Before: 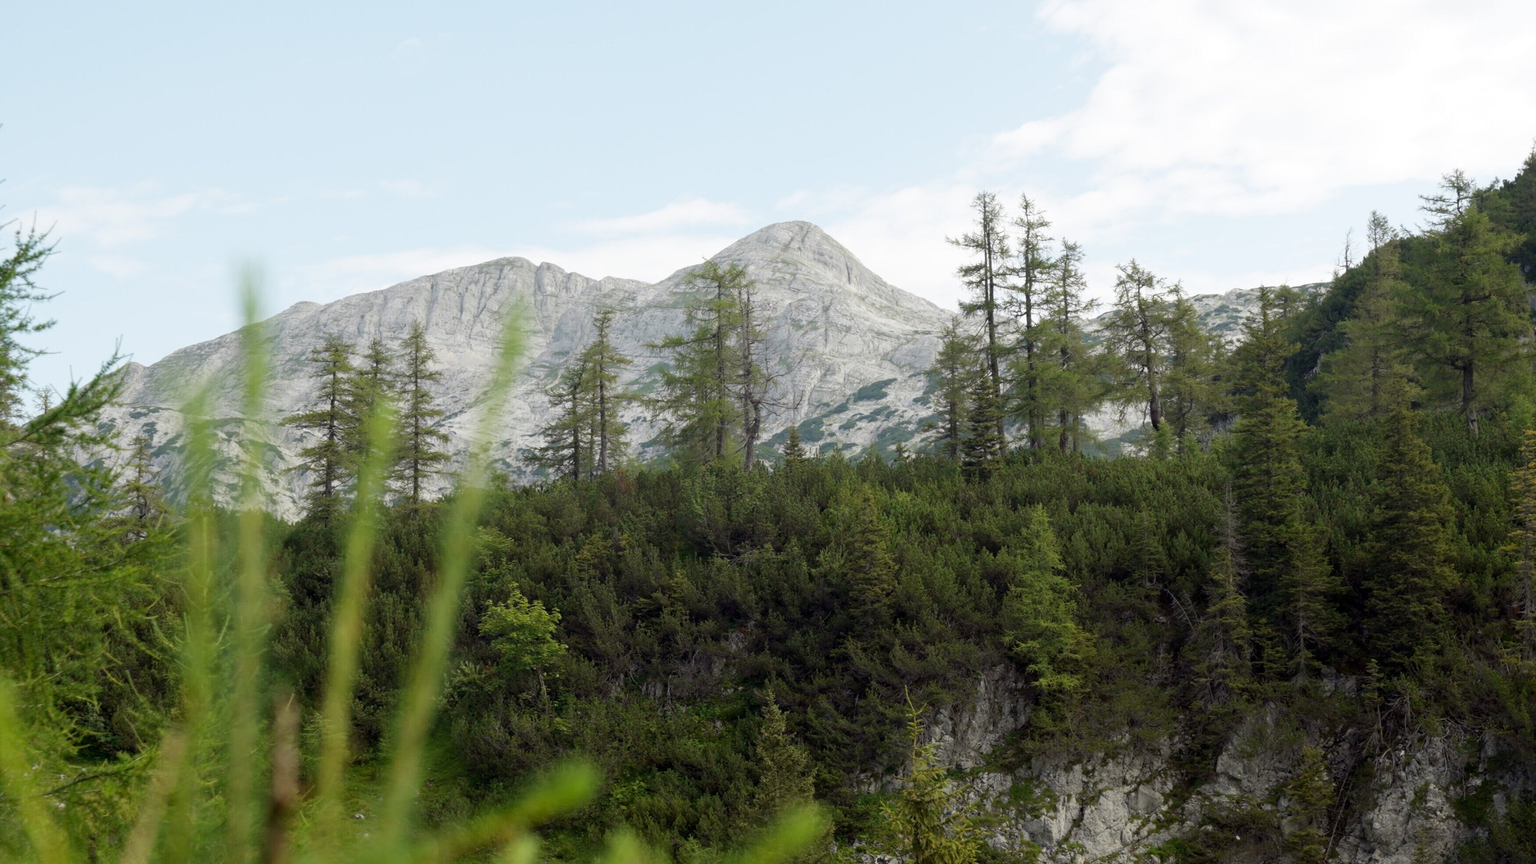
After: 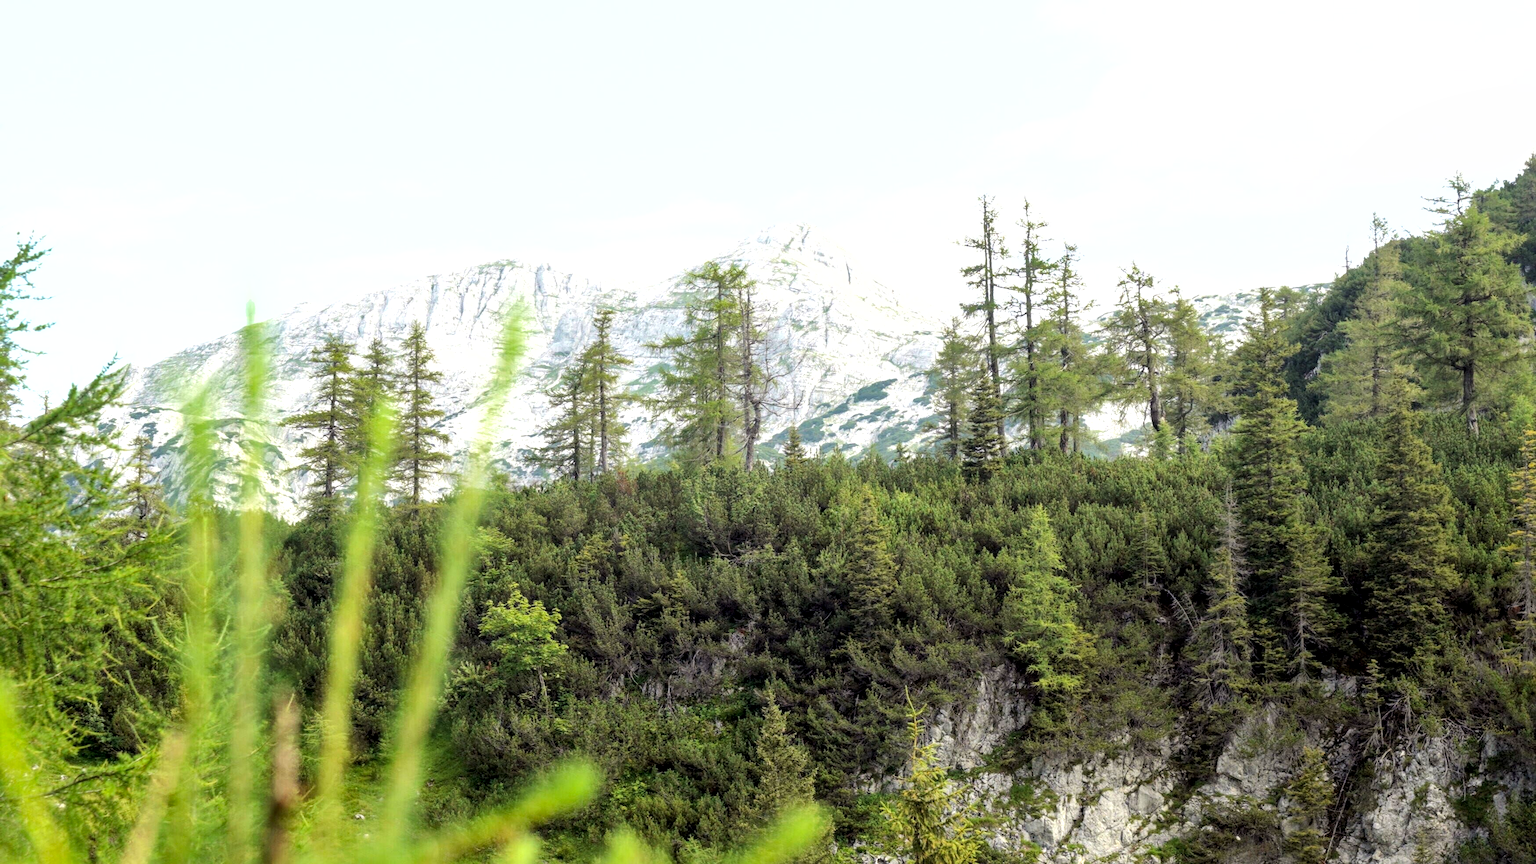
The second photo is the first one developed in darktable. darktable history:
exposure: exposure 0.826 EV, compensate highlight preservation false
tone equalizer: -8 EV -0.449 EV, -7 EV -0.371 EV, -6 EV -0.314 EV, -5 EV -0.196 EV, -3 EV 0.198 EV, -2 EV 0.335 EV, -1 EV 0.372 EV, +0 EV 0.395 EV
tone curve: curves: ch0 [(0, 0) (0.071, 0.047) (0.266, 0.26) (0.491, 0.552) (0.753, 0.818) (1, 0.983)]; ch1 [(0, 0) (0.346, 0.307) (0.408, 0.369) (0.463, 0.443) (0.482, 0.493) (0.502, 0.5) (0.517, 0.518) (0.546, 0.576) (0.588, 0.643) (0.651, 0.709) (1, 1)]; ch2 [(0, 0) (0.346, 0.34) (0.434, 0.46) (0.485, 0.494) (0.5, 0.494) (0.517, 0.503) (0.535, 0.545) (0.583, 0.624) (0.625, 0.678) (1, 1)], color space Lab, linked channels, preserve colors none
local contrast: on, module defaults
shadows and highlights: on, module defaults
